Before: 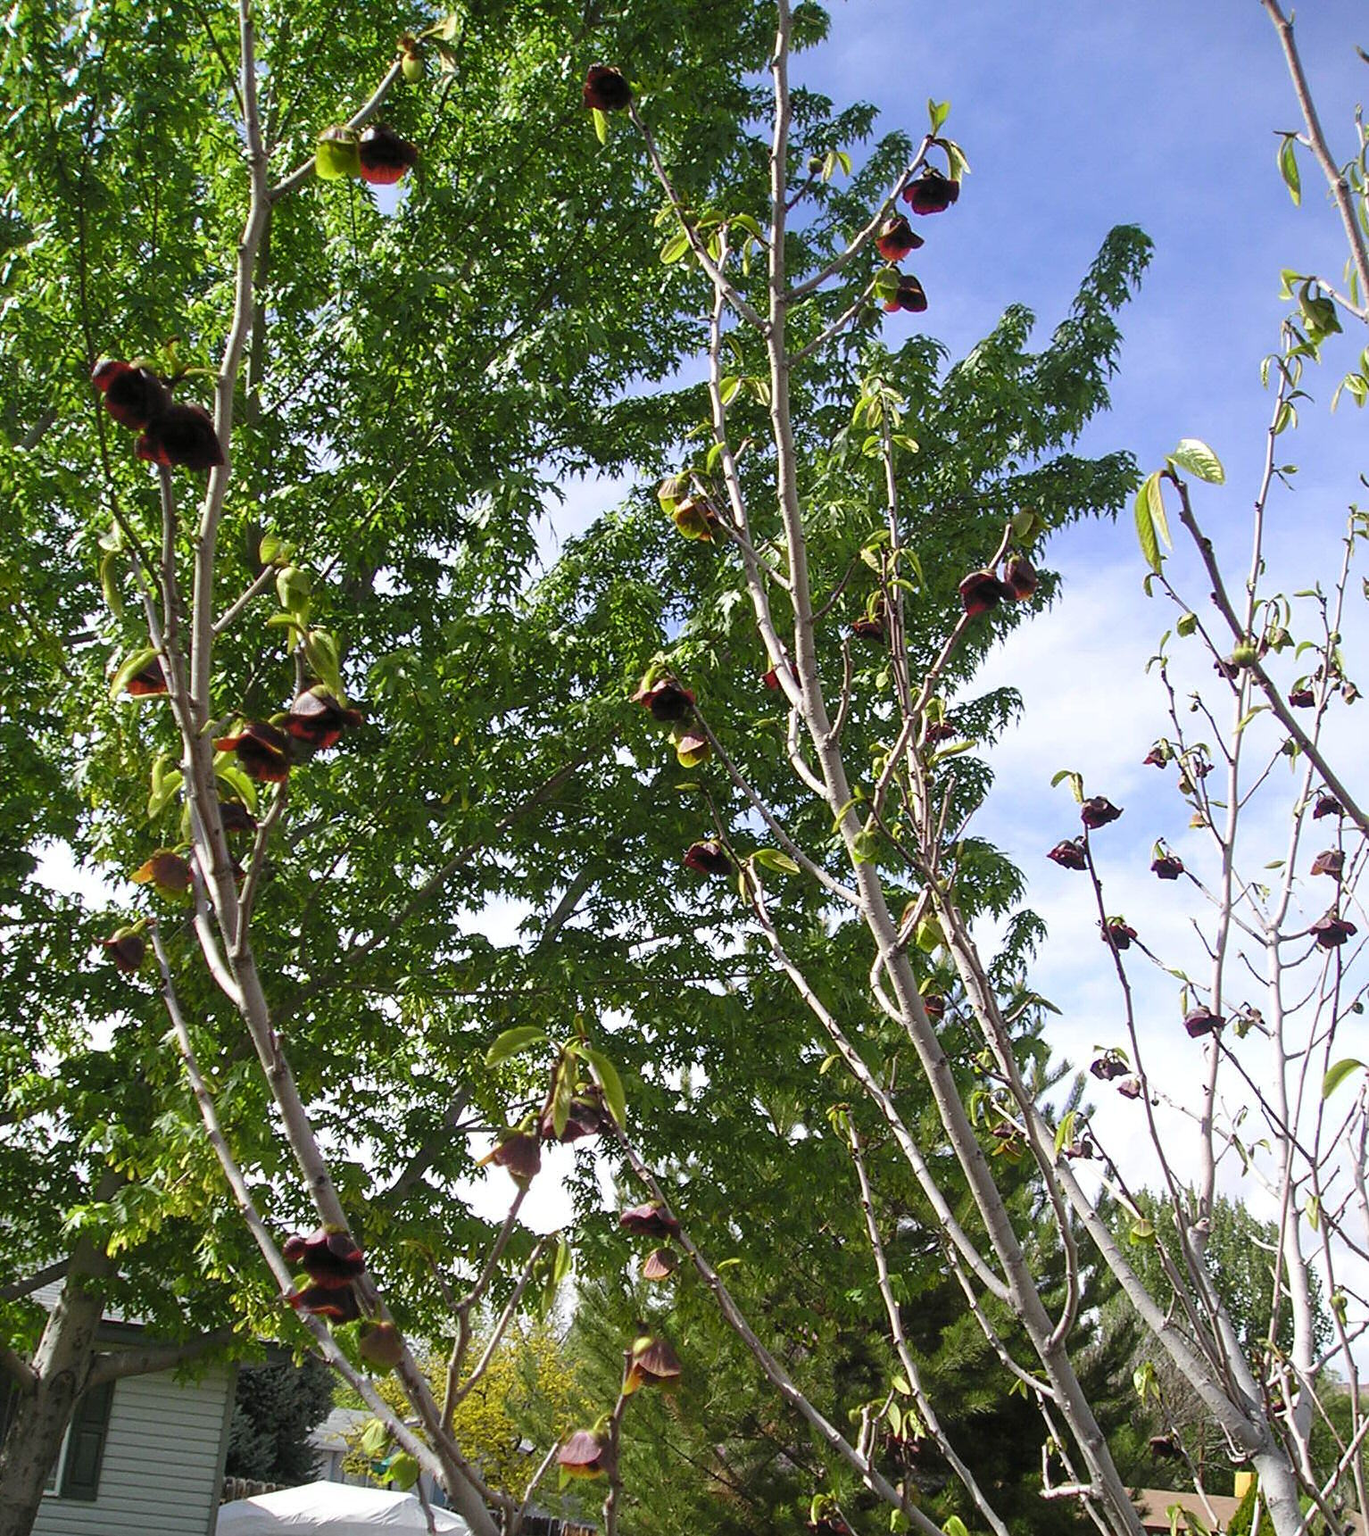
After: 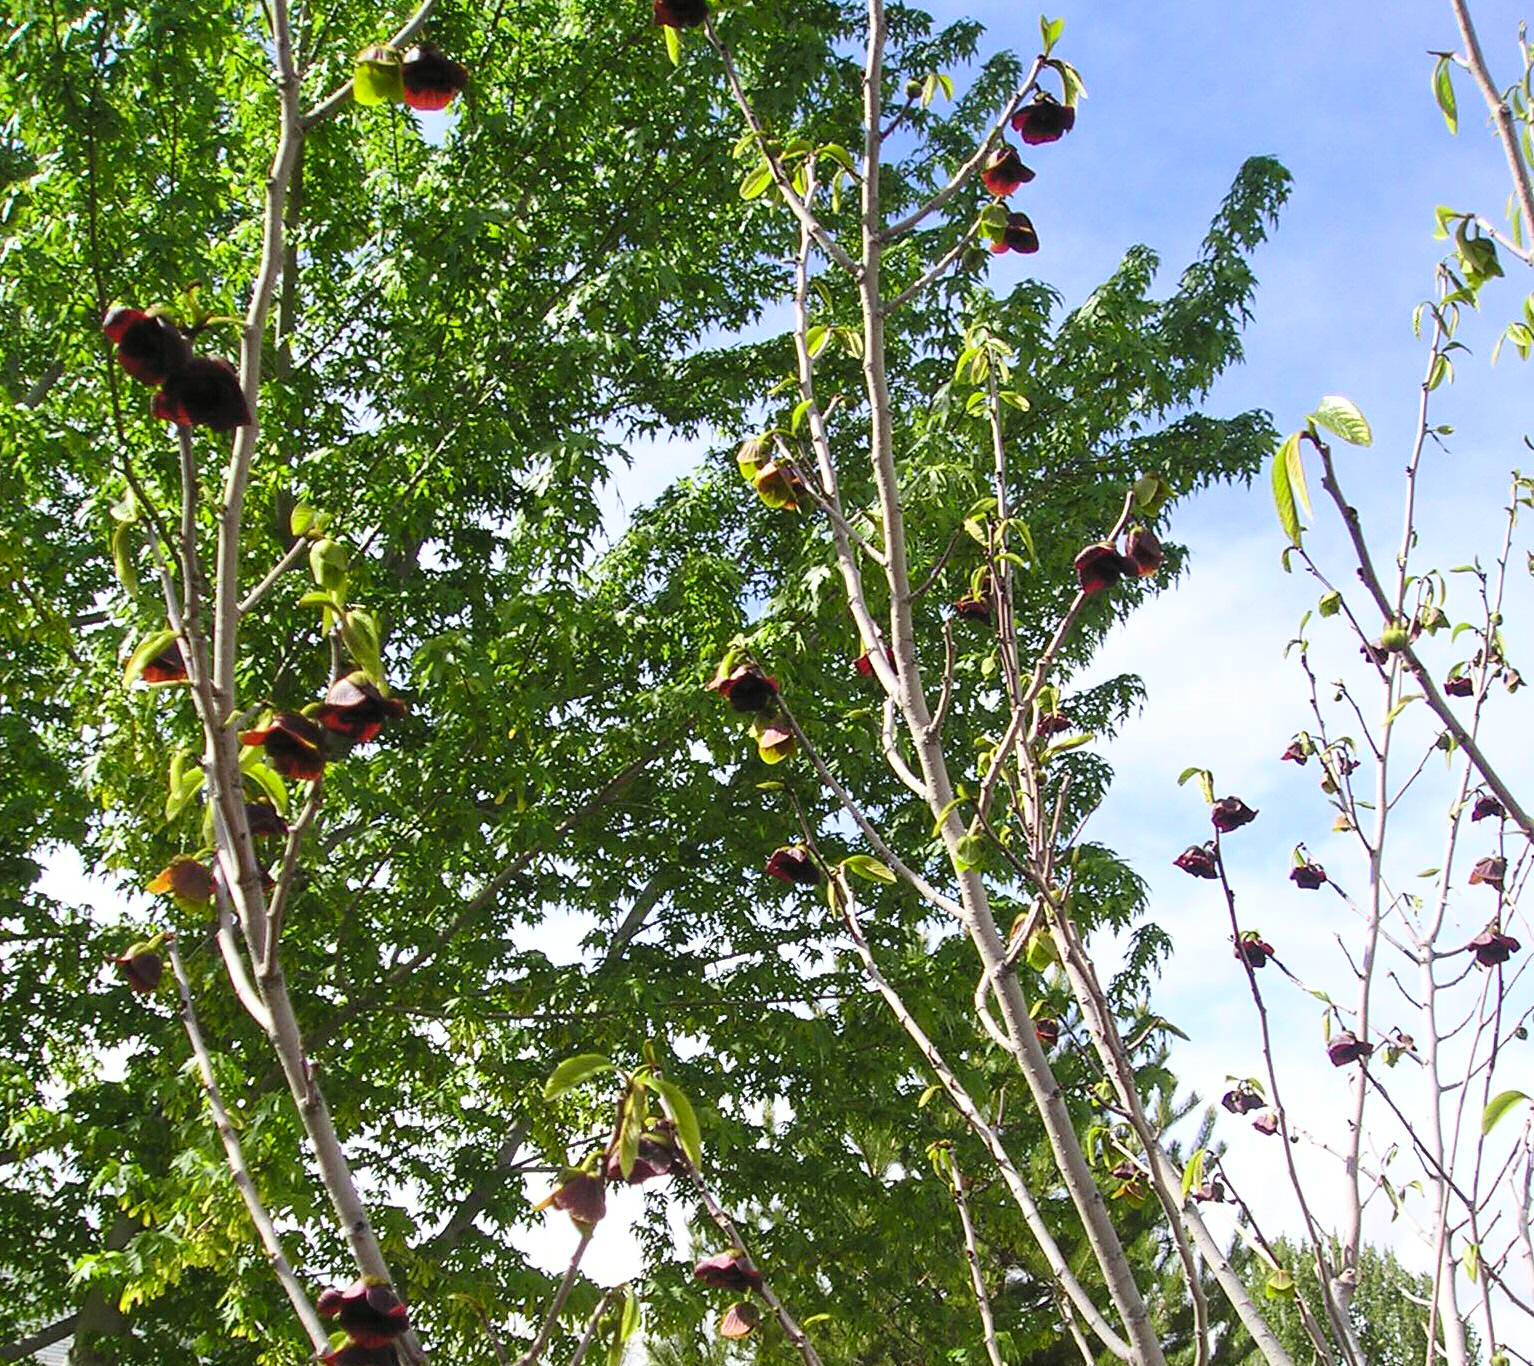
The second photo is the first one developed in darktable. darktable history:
contrast brightness saturation: contrast 0.2, brightness 0.16, saturation 0.22
crop and rotate: top 5.667%, bottom 14.937%
